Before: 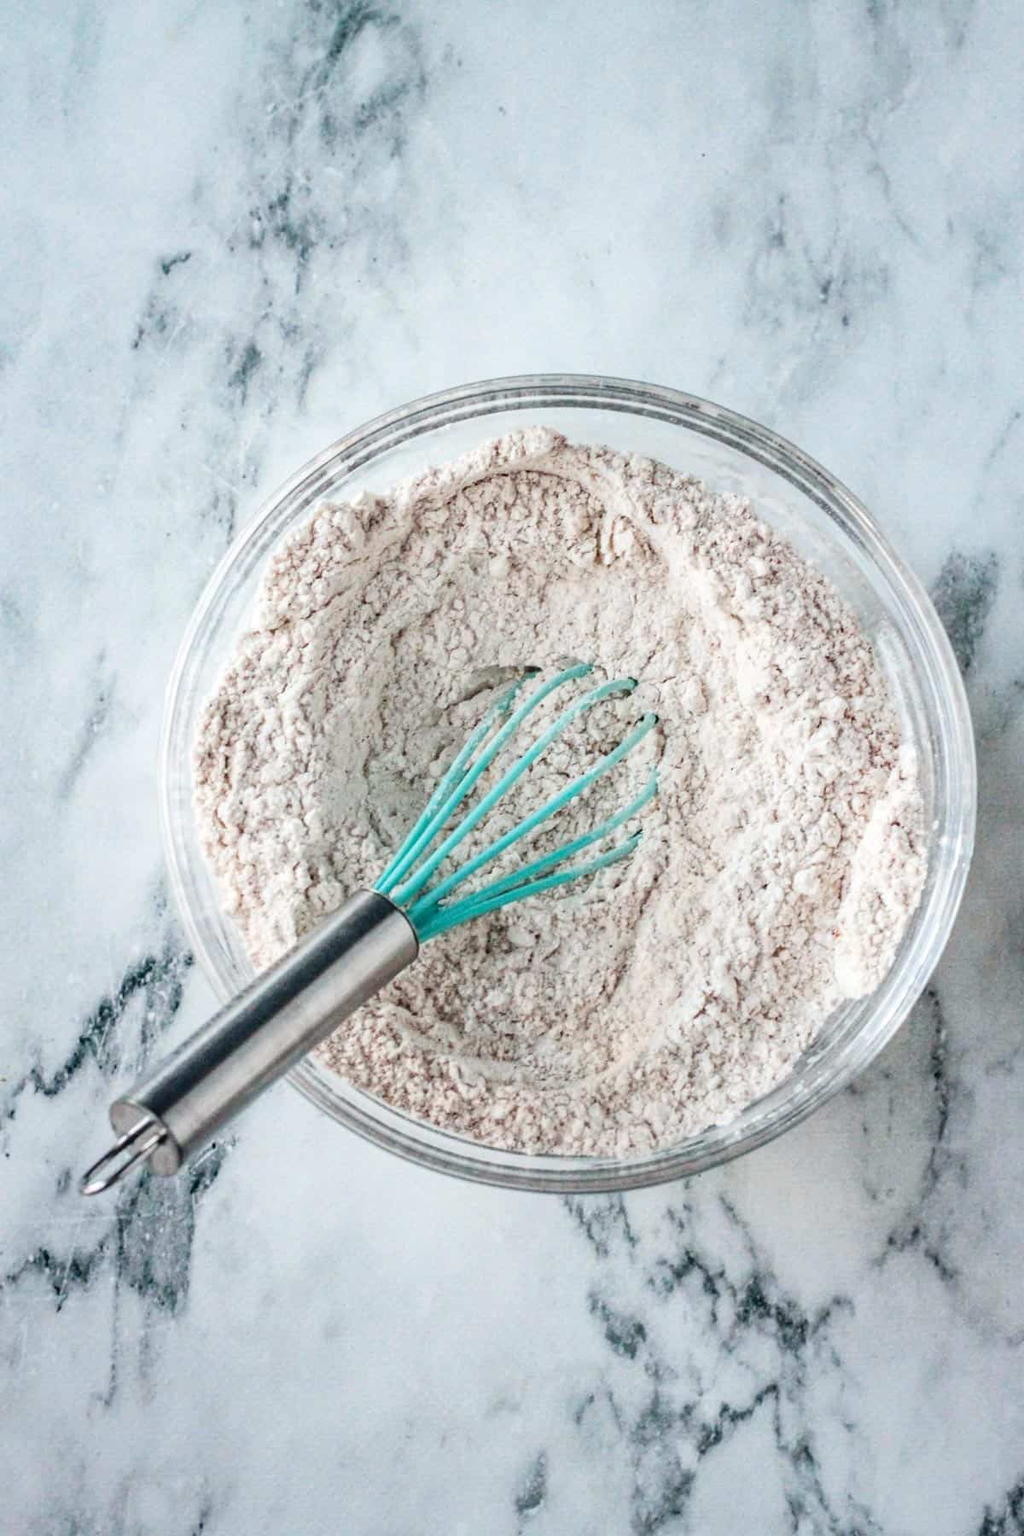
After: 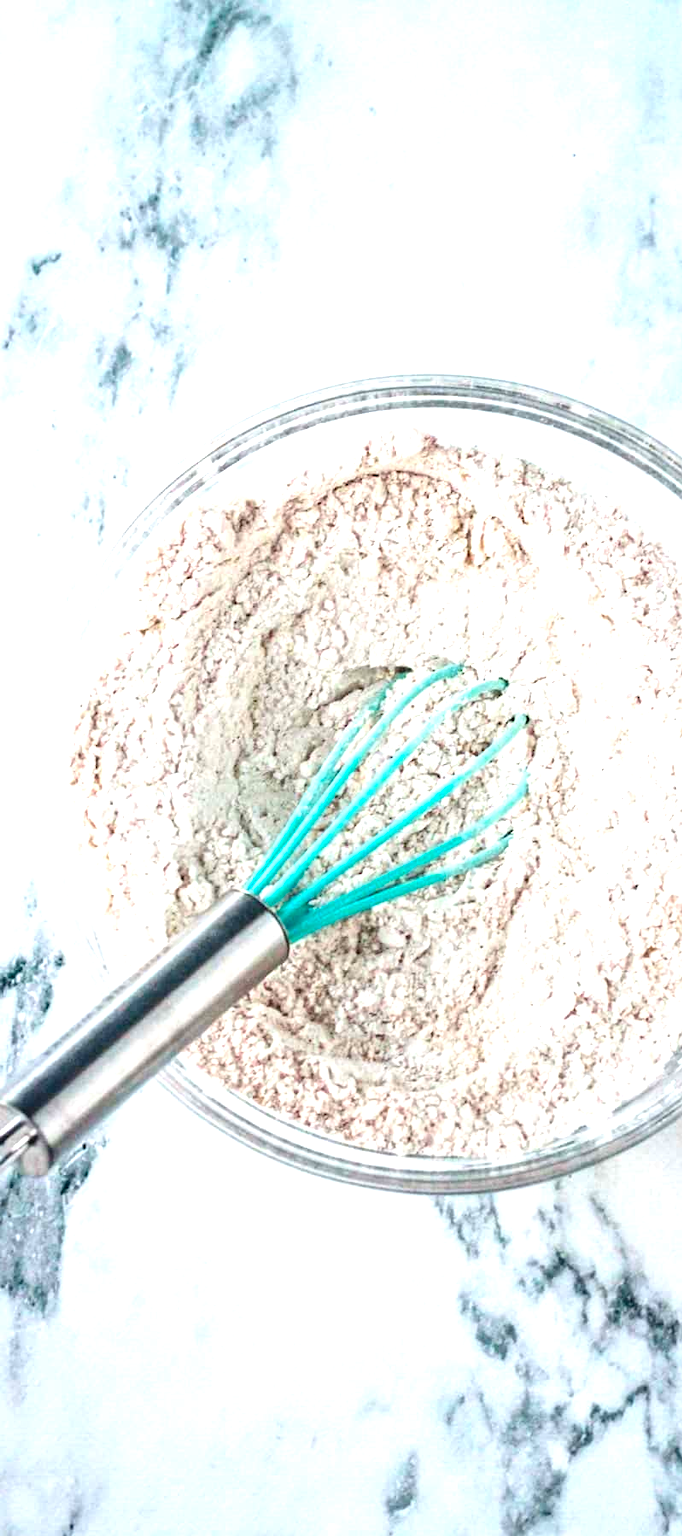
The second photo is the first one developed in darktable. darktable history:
exposure: black level correction 0, exposure 0.9 EV, compensate highlight preservation false
crop and rotate: left 12.673%, right 20.66%
color balance rgb: perceptual saturation grading › global saturation 20%, global vibrance 20%
